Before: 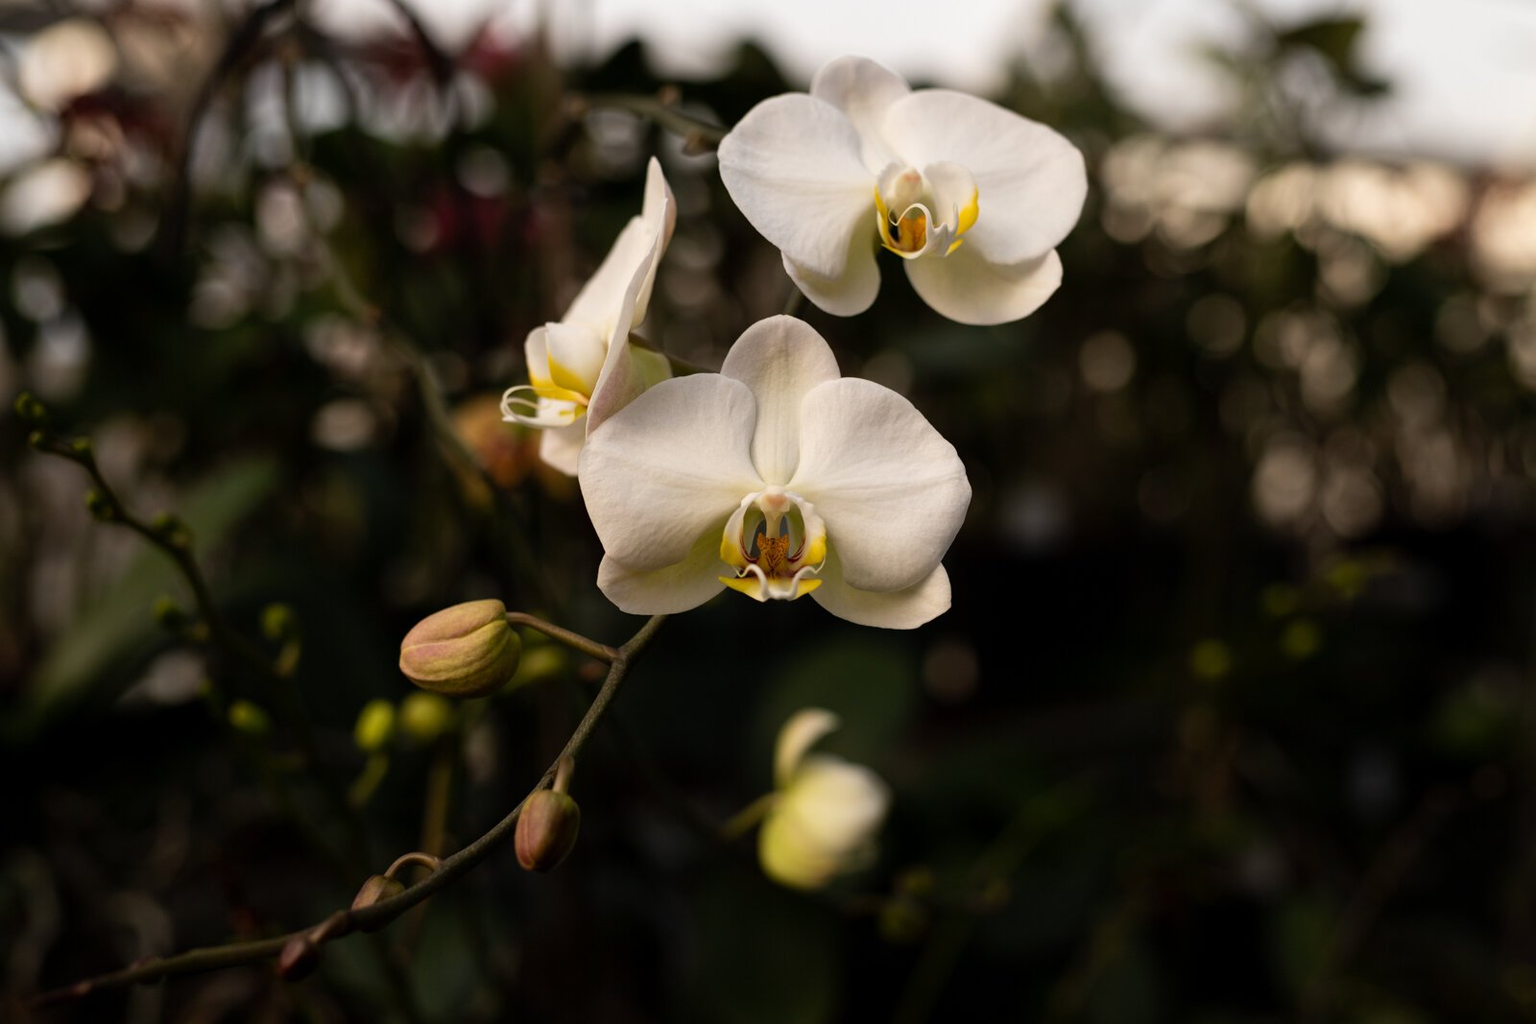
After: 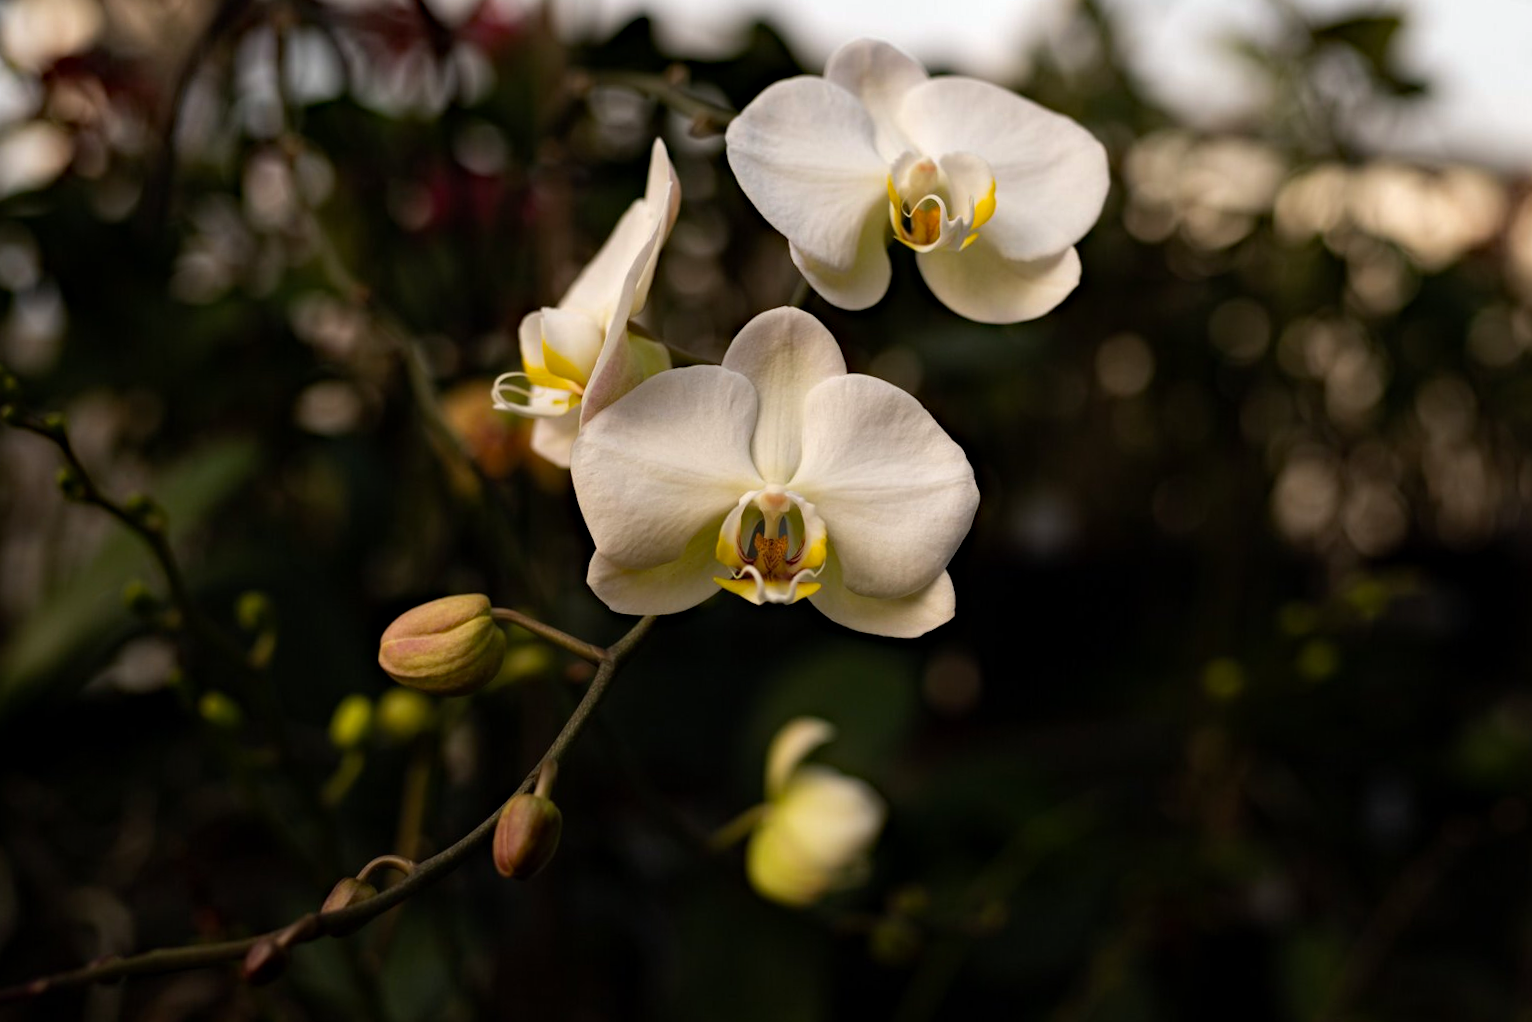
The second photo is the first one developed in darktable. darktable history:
haze removal: strength 0.29, distance 0.25, compatibility mode true, adaptive false
crop and rotate: angle -1.69°
